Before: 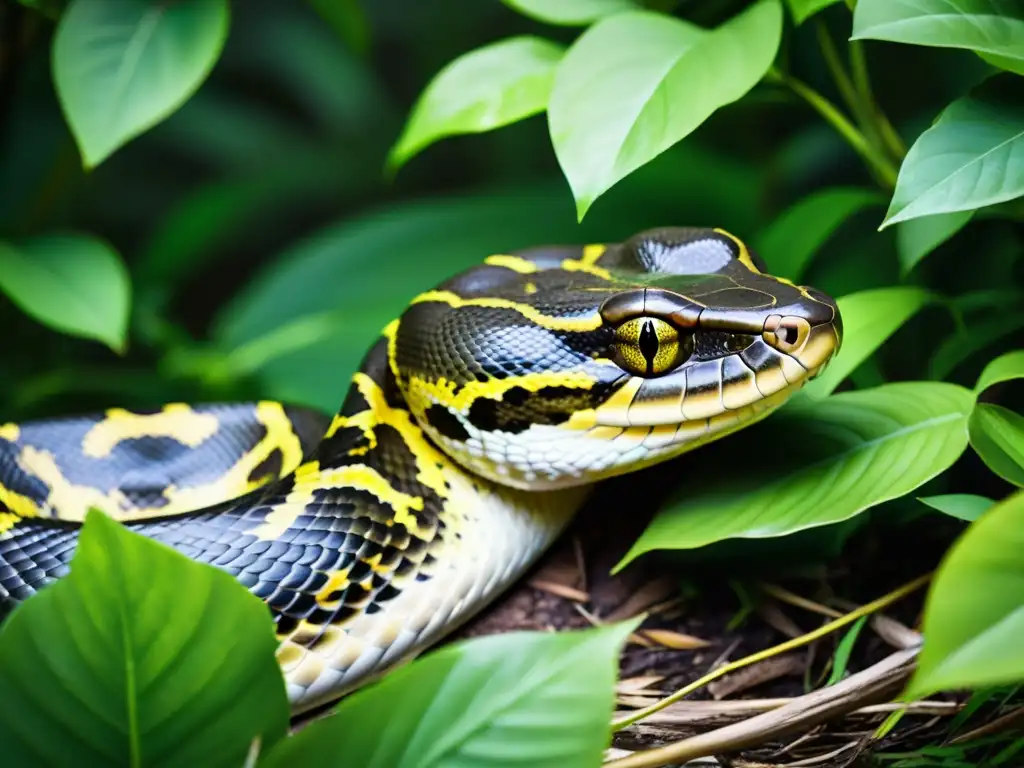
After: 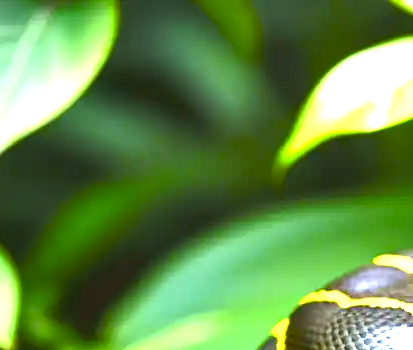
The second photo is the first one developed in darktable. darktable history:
color balance rgb: power › luminance 0.796%, power › chroma 0.382%, power › hue 34.4°, perceptual saturation grading › global saturation 20%, perceptual saturation grading › highlights -25.883%, perceptual saturation grading › shadows 24.304%, perceptual brilliance grading › highlights 9.489%, perceptual brilliance grading › mid-tones 4.596%, global vibrance 14.816%
crop and rotate: left 10.908%, top 0.046%, right 48.702%, bottom 54.266%
exposure: black level correction 0, exposure 1.492 EV, compensate highlight preservation false
tone curve: curves: ch0 [(0, 0.024) (0.119, 0.146) (0.474, 0.464) (0.718, 0.721) (0.817, 0.839) (1, 0.998)]; ch1 [(0, 0) (0.377, 0.416) (0.439, 0.451) (0.477, 0.477) (0.501, 0.504) (0.538, 0.544) (0.58, 0.602) (0.664, 0.676) (0.783, 0.804) (1, 1)]; ch2 [(0, 0) (0.38, 0.405) (0.463, 0.456) (0.498, 0.497) (0.524, 0.535) (0.578, 0.576) (0.648, 0.665) (1, 1)], color space Lab, independent channels, preserve colors none
